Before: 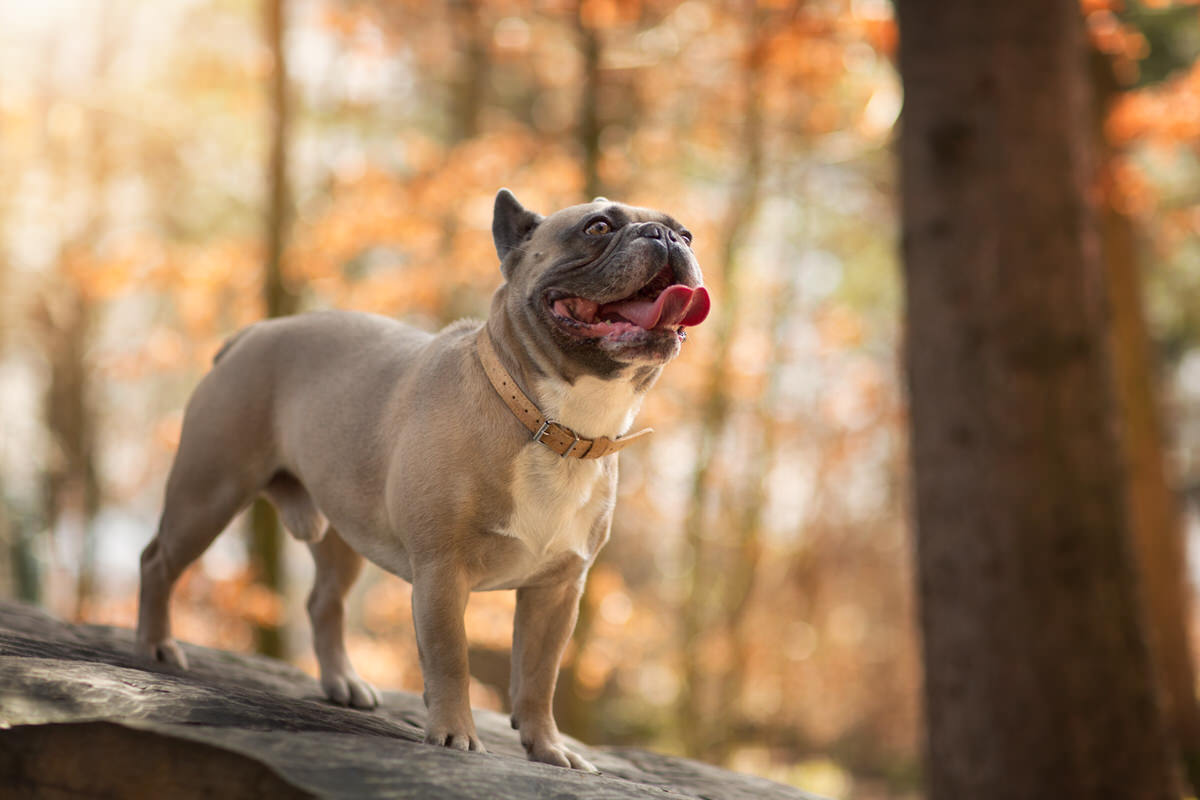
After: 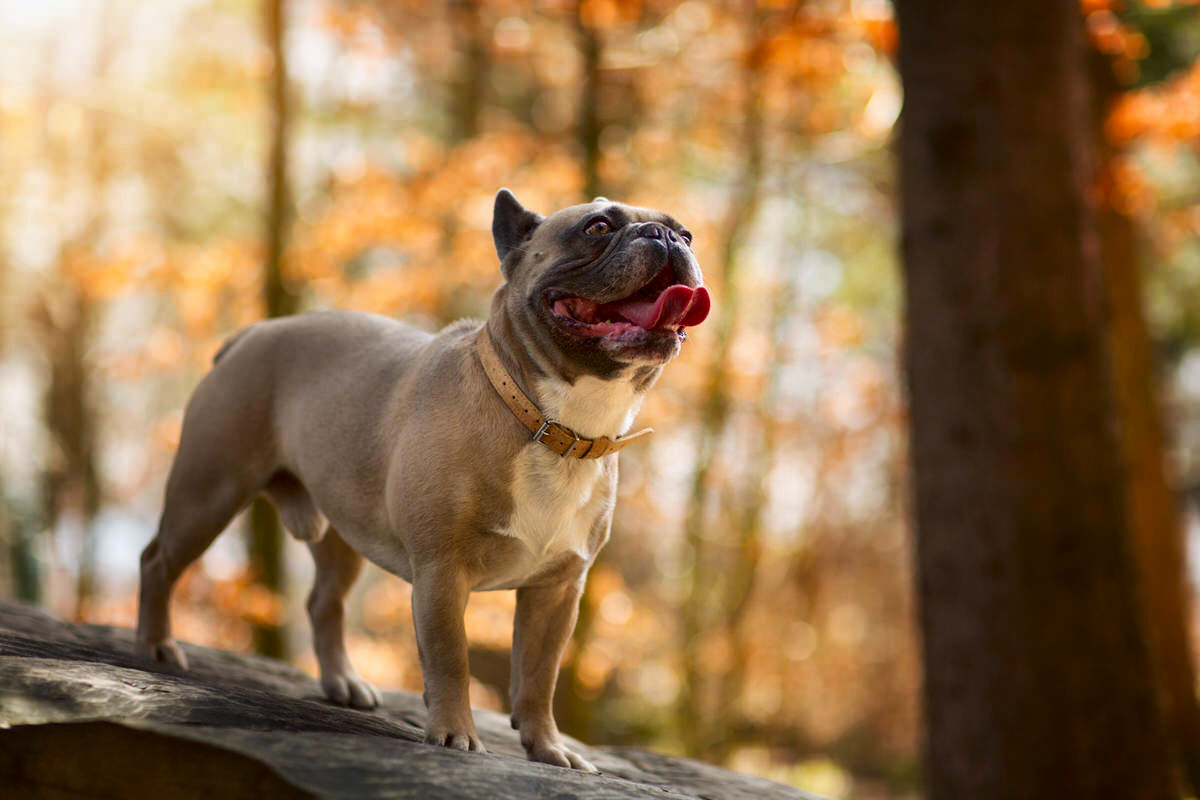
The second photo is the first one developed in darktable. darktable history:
contrast brightness saturation: contrast 0.12, brightness -0.12, saturation 0.2
local contrast: mode bilateral grid, contrast 15, coarseness 36, detail 105%, midtone range 0.2
white balance: red 0.98, blue 1.034
